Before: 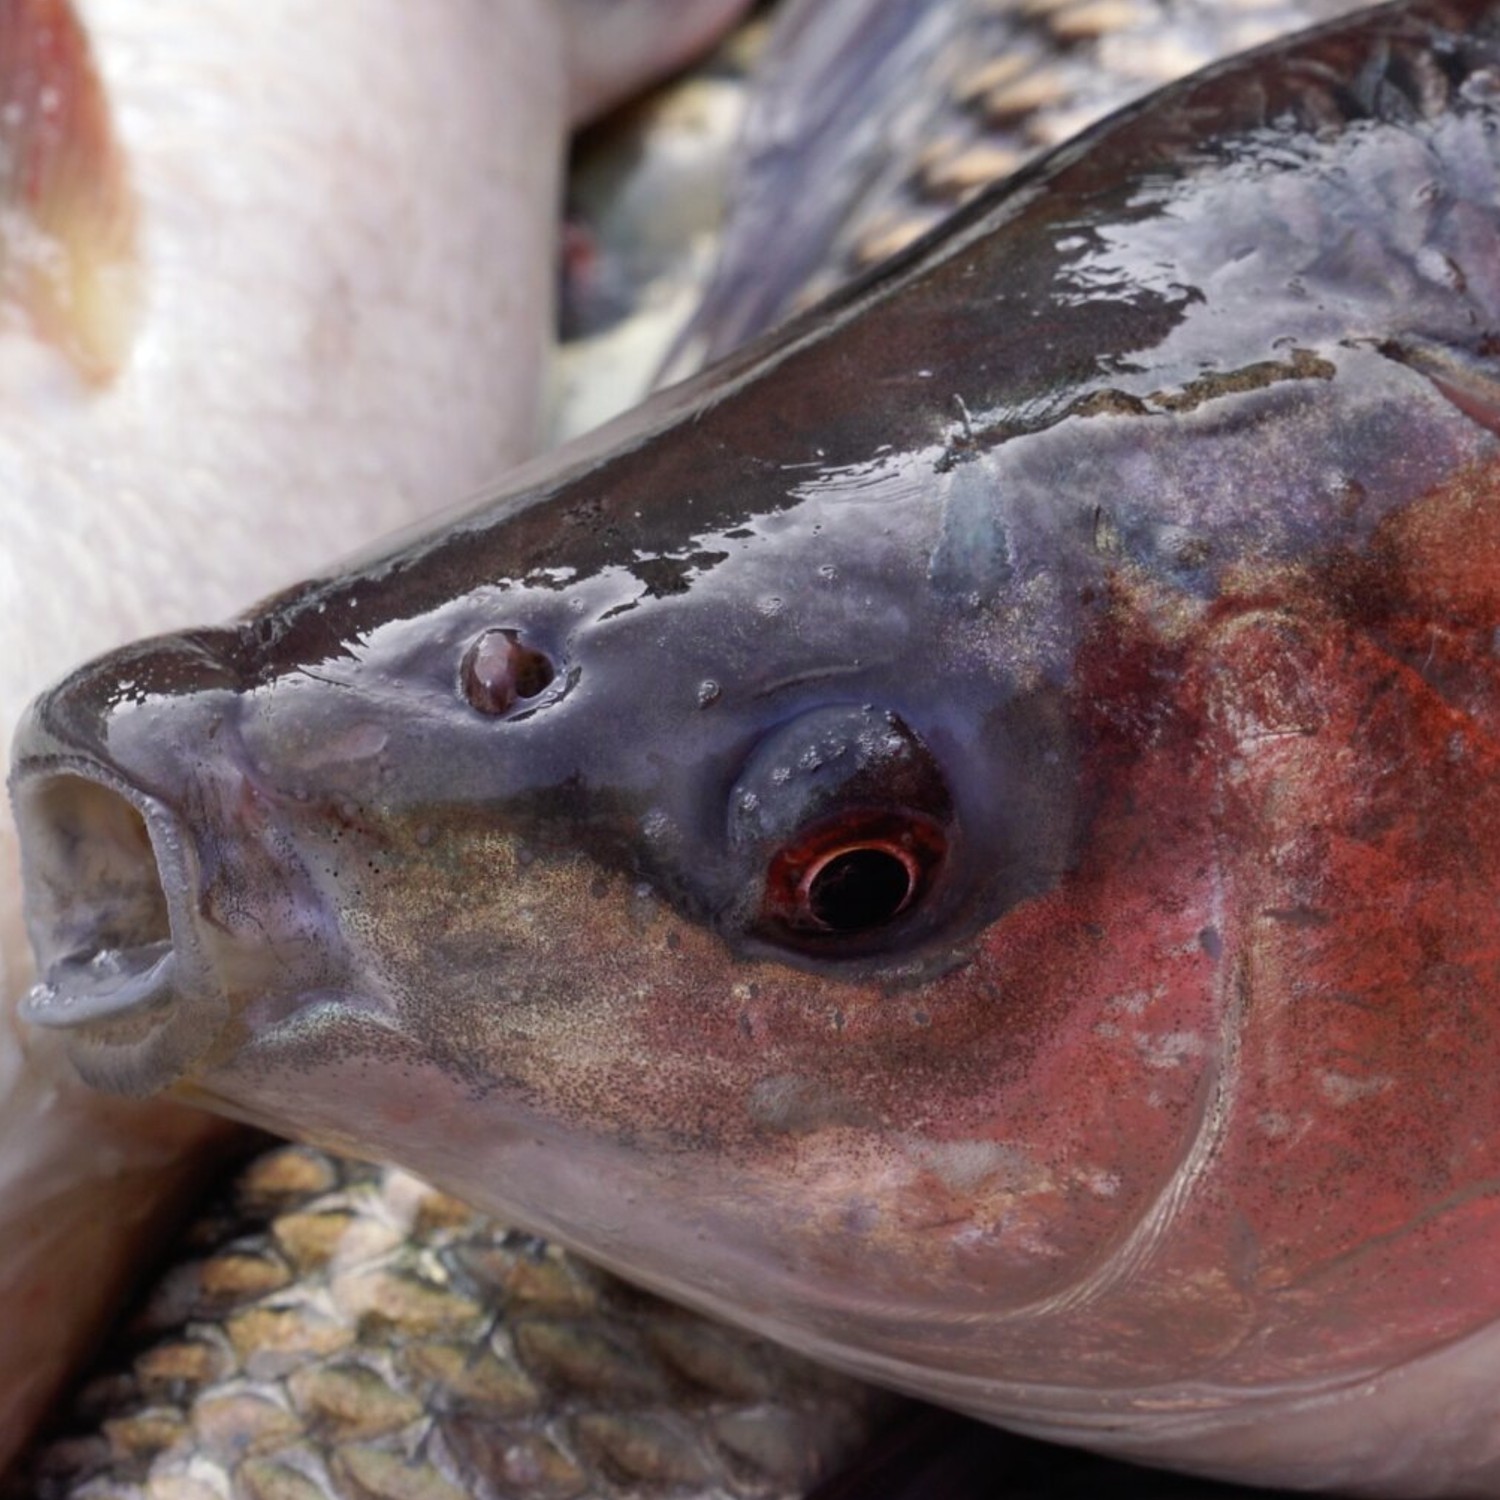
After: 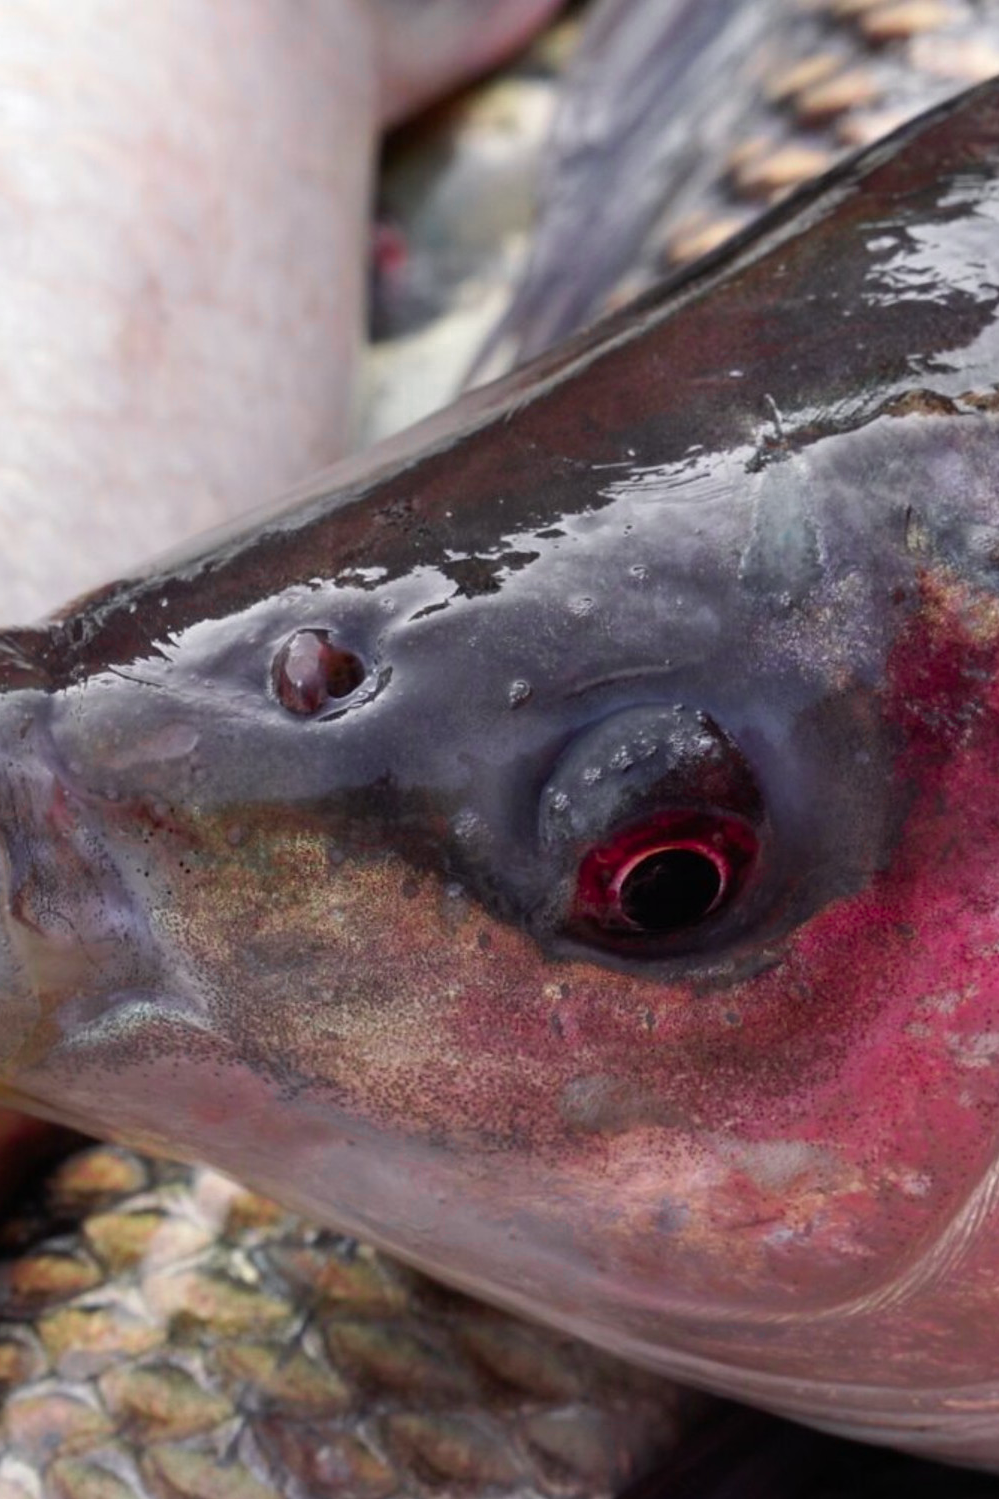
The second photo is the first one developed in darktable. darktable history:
color zones: curves: ch0 [(0, 0.533) (0.126, 0.533) (0.234, 0.533) (0.368, 0.357) (0.5, 0.5) (0.625, 0.5) (0.74, 0.637) (0.875, 0.5)]; ch1 [(0.004, 0.708) (0.129, 0.662) (0.25, 0.5) (0.375, 0.331) (0.496, 0.396) (0.625, 0.649) (0.739, 0.26) (0.875, 0.5) (1, 0.478)]; ch2 [(0, 0.409) (0.132, 0.403) (0.236, 0.558) (0.379, 0.448) (0.5, 0.5) (0.625, 0.5) (0.691, 0.39) (0.875, 0.5)]
crop and rotate: left 12.648%, right 20.685%
